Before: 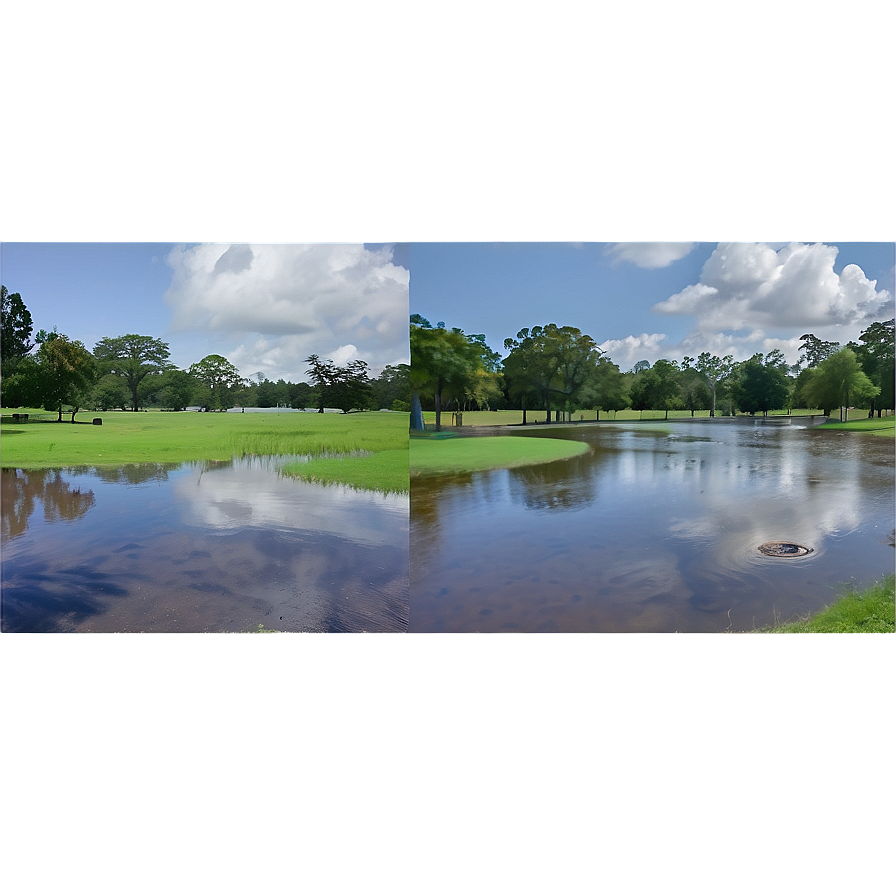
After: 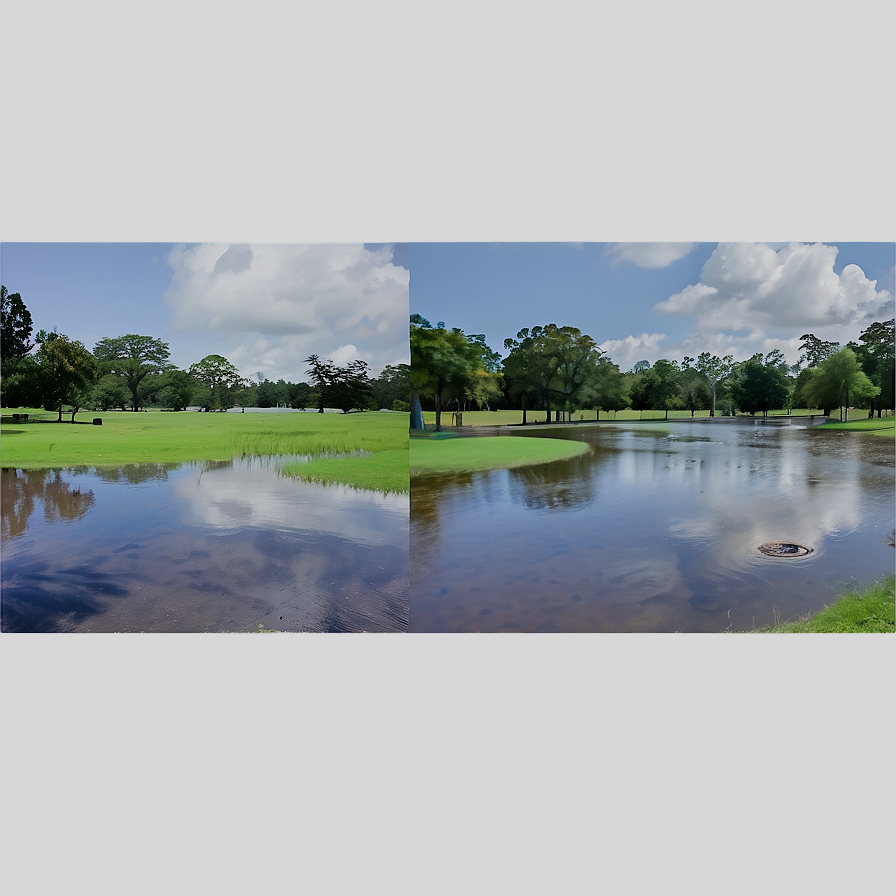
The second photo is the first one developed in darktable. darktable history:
filmic rgb: black relative exposure -7.65 EV, white relative exposure 4.56 EV, hardness 3.61, contrast 1.054
